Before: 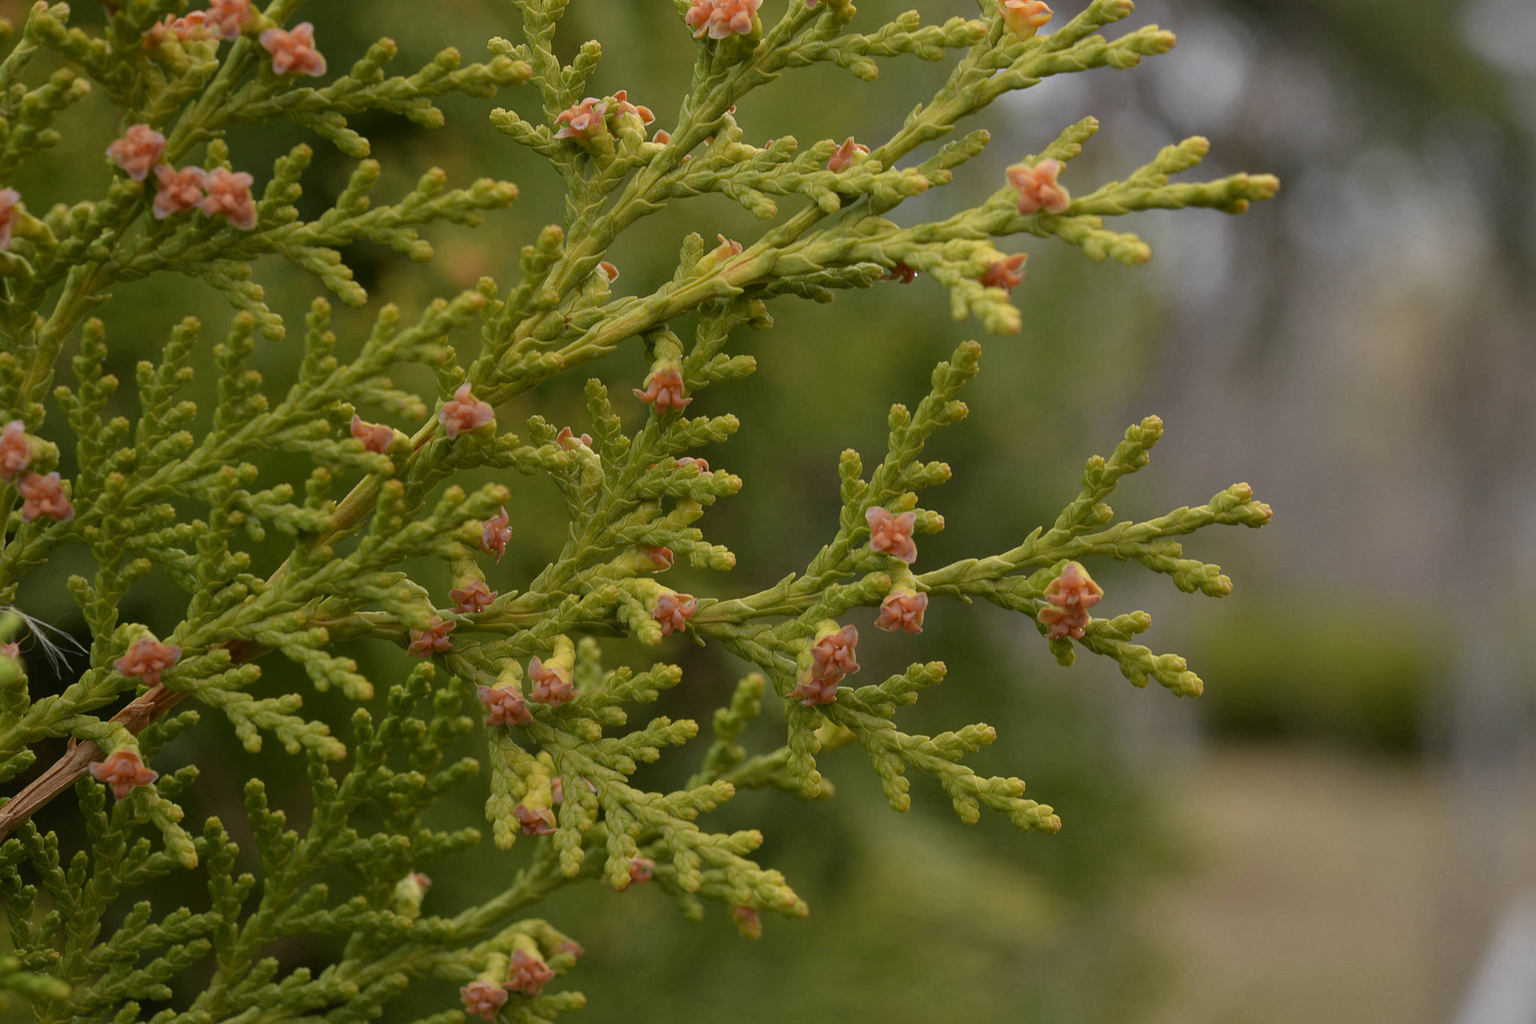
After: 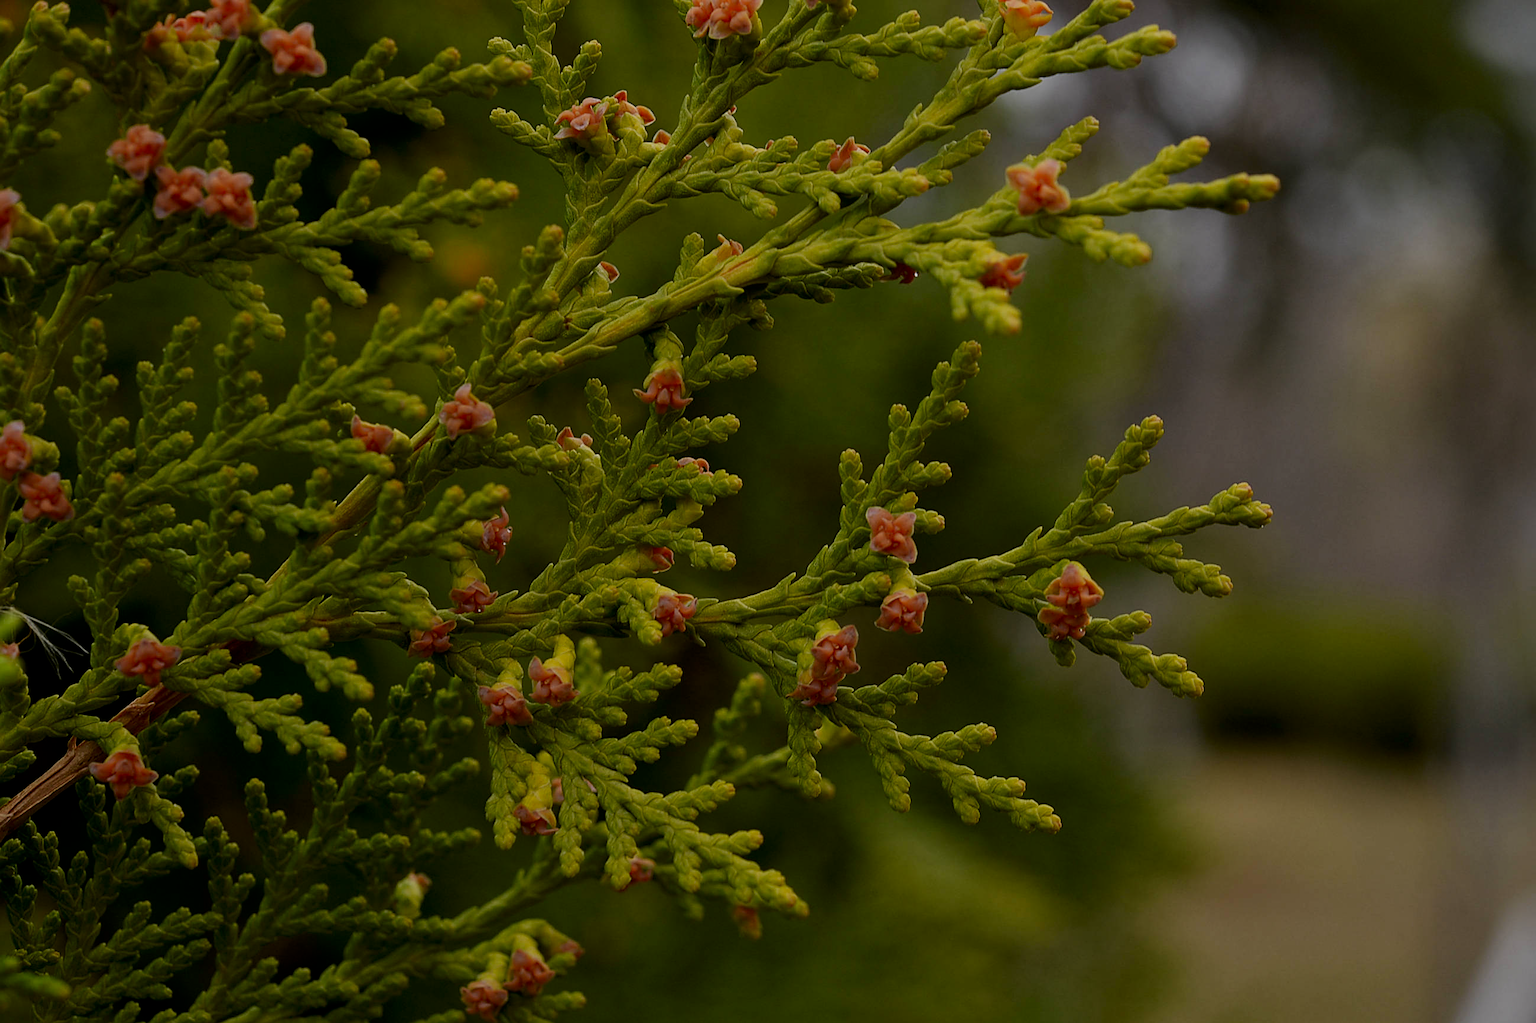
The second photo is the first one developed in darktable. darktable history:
sharpen: amount 0.557
filmic rgb: middle gray luminance 29.15%, black relative exposure -10.28 EV, white relative exposure 5.48 EV, target black luminance 0%, hardness 3.95, latitude 2.2%, contrast 1.119, highlights saturation mix 4.06%, shadows ↔ highlights balance 14.9%
contrast brightness saturation: brightness -0.249, saturation 0.203
